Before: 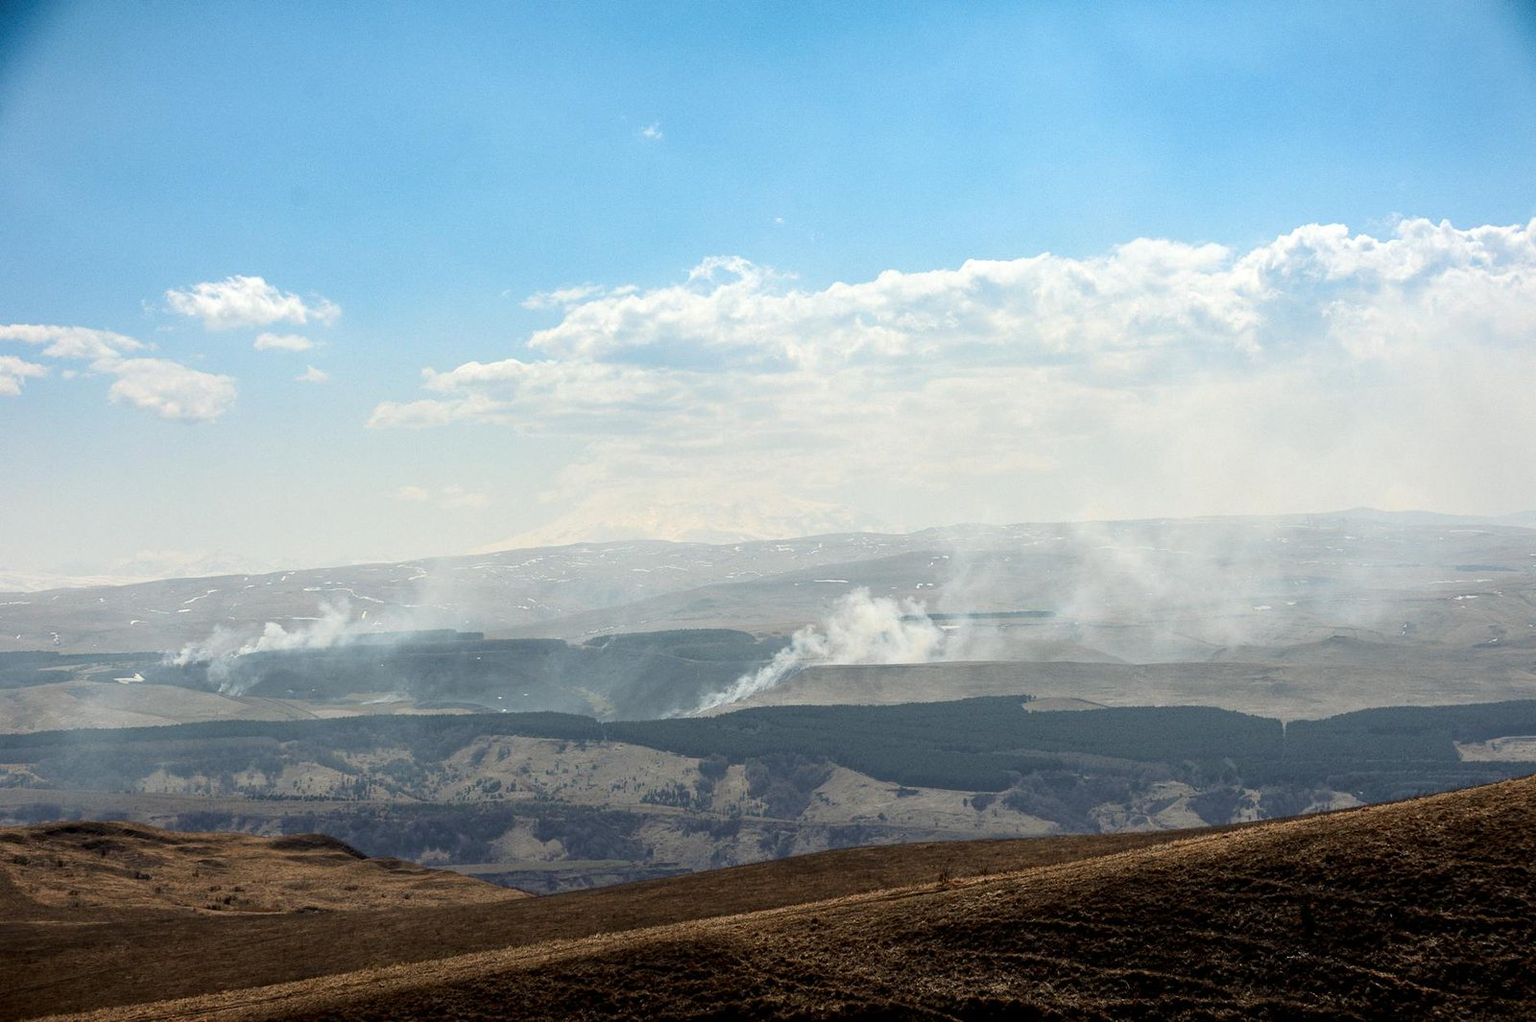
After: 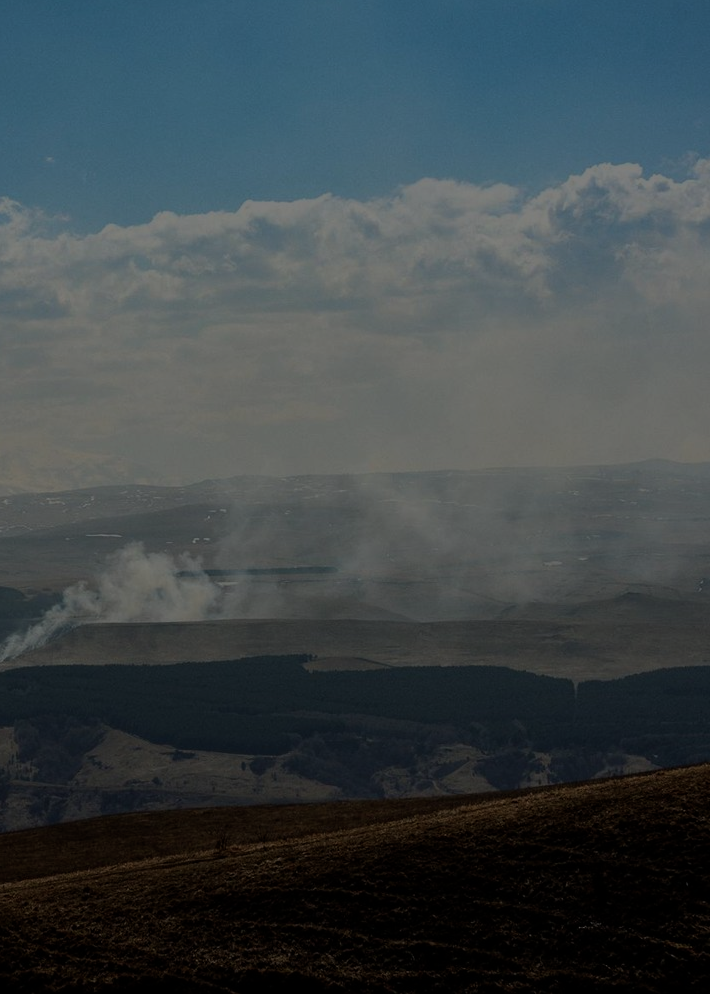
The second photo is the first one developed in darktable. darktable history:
exposure: exposure -2.446 EV, compensate highlight preservation false
tone equalizer: -8 EV -0.417 EV, -7 EV -0.389 EV, -6 EV -0.333 EV, -5 EV -0.222 EV, -3 EV 0.222 EV, -2 EV 0.333 EV, -1 EV 0.389 EV, +0 EV 0.417 EV, edges refinement/feathering 500, mask exposure compensation -1.57 EV, preserve details no
velvia: strength 21.76%
crop: left 47.628%, top 6.643%, right 7.874%
